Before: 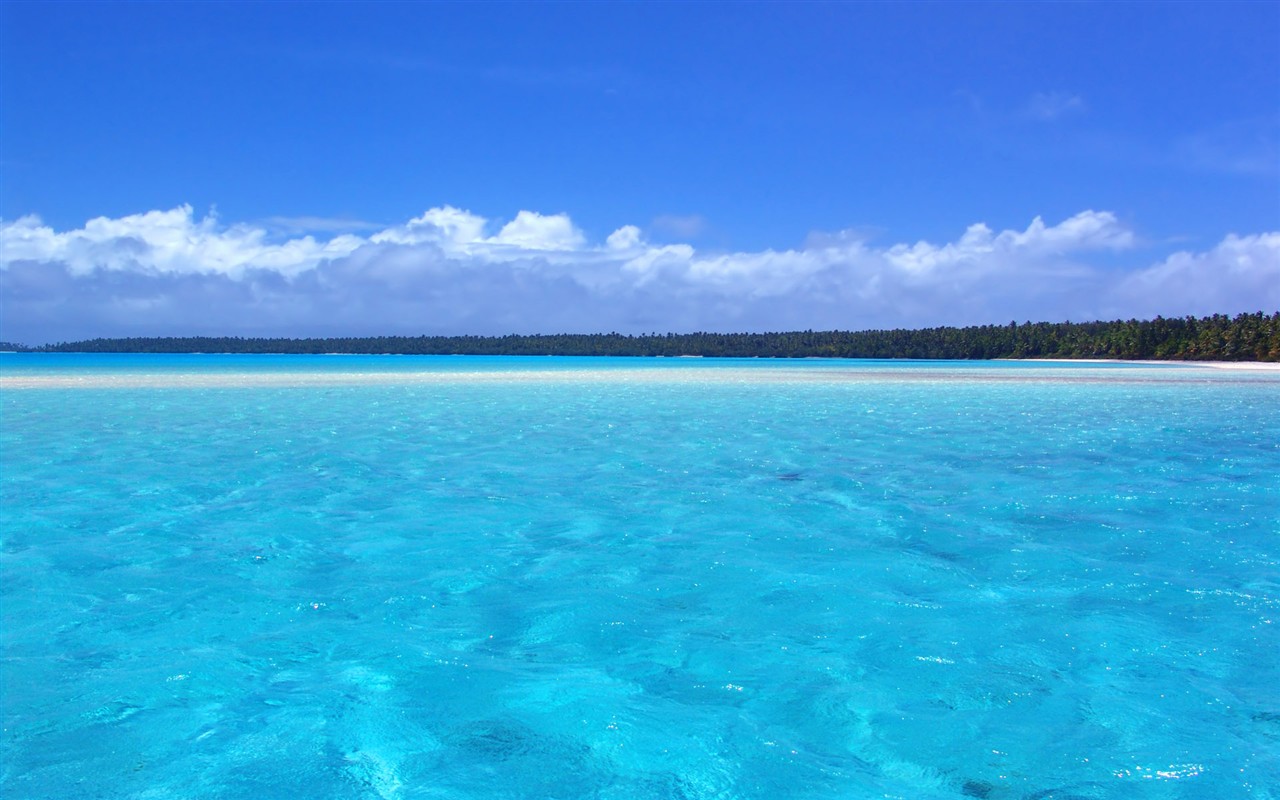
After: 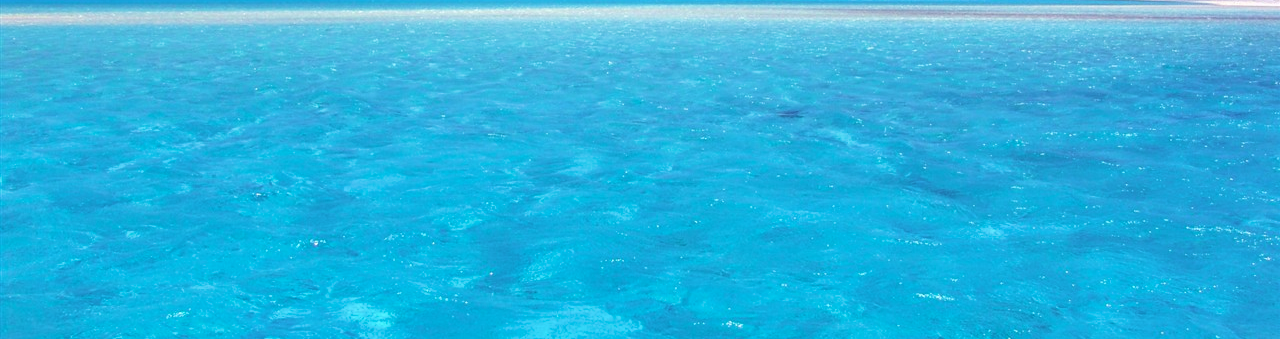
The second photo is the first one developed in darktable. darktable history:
contrast brightness saturation: saturation -0.051
crop: top 45.451%, bottom 12.137%
velvia: on, module defaults
